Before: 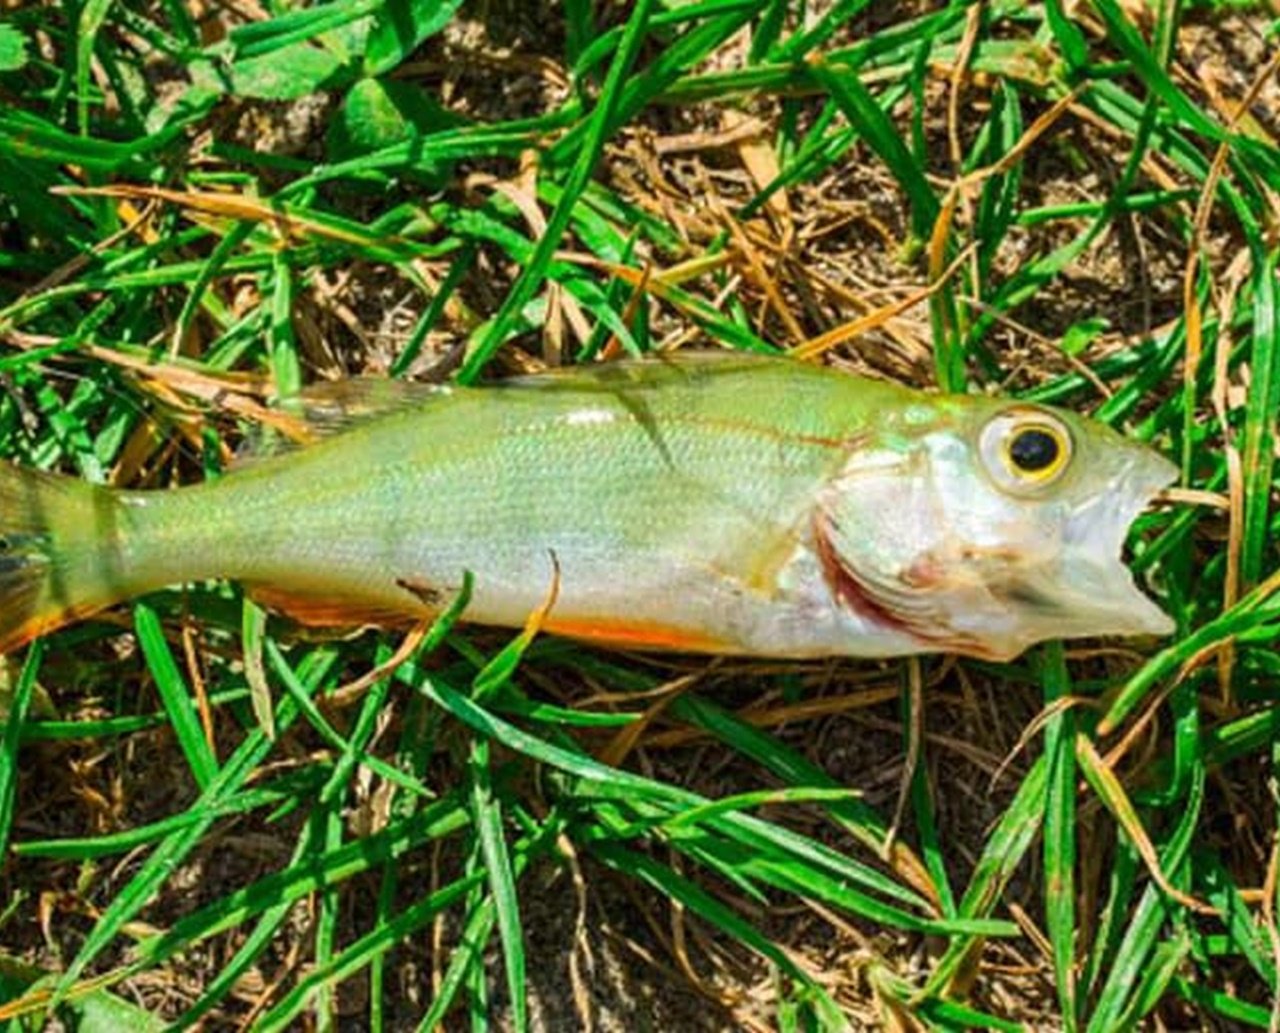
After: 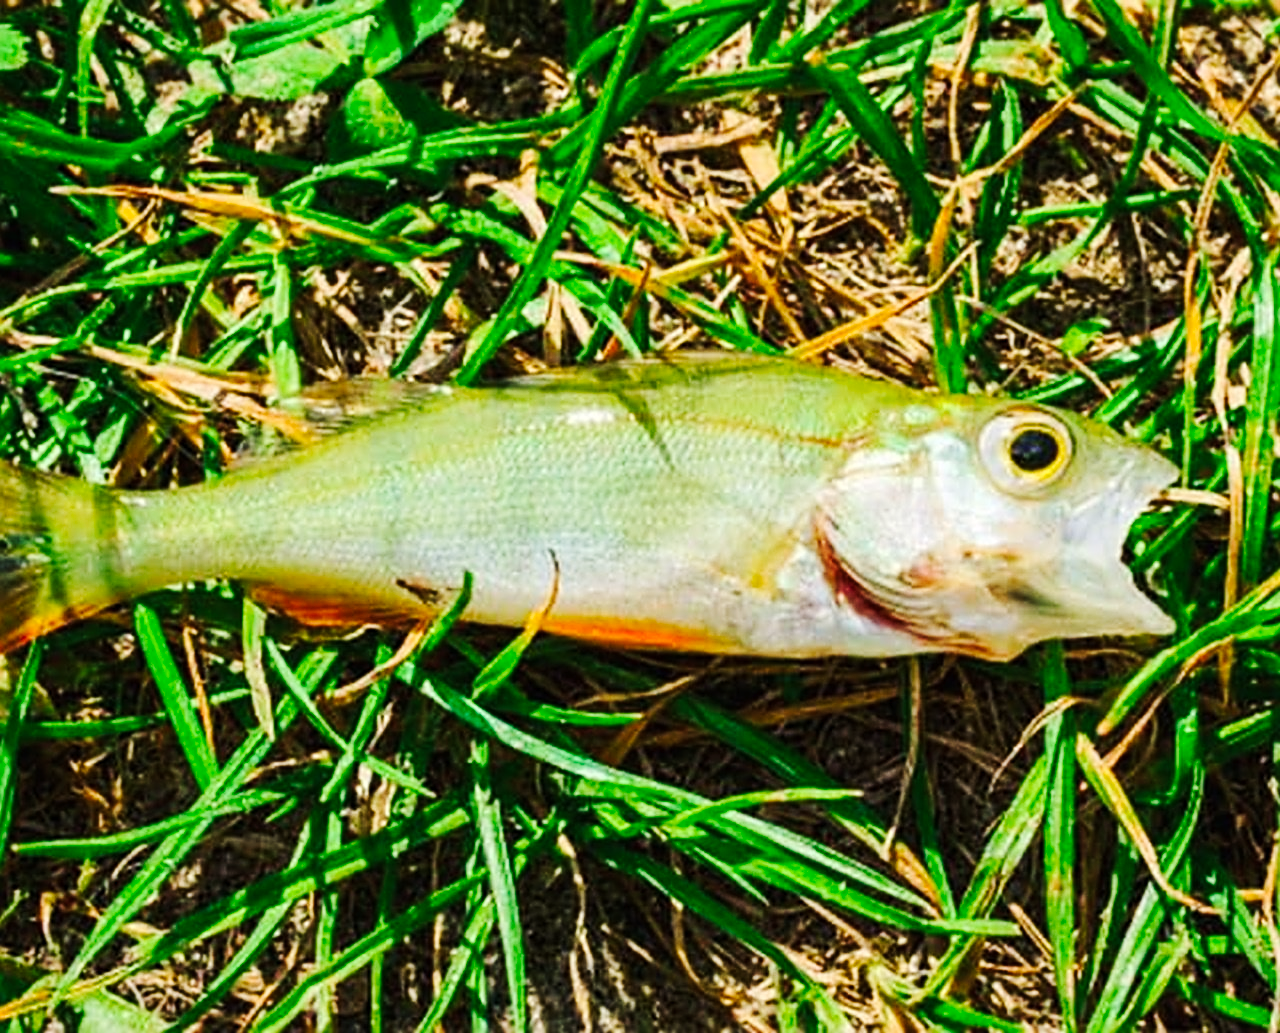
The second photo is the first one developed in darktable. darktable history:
sharpen: on, module defaults
tone curve: curves: ch0 [(0, 0) (0.003, 0.008) (0.011, 0.011) (0.025, 0.018) (0.044, 0.028) (0.069, 0.039) (0.1, 0.056) (0.136, 0.081) (0.177, 0.118) (0.224, 0.164) (0.277, 0.223) (0.335, 0.3) (0.399, 0.399) (0.468, 0.51) (0.543, 0.618) (0.623, 0.71) (0.709, 0.79) (0.801, 0.865) (0.898, 0.93) (1, 1)], preserve colors none
